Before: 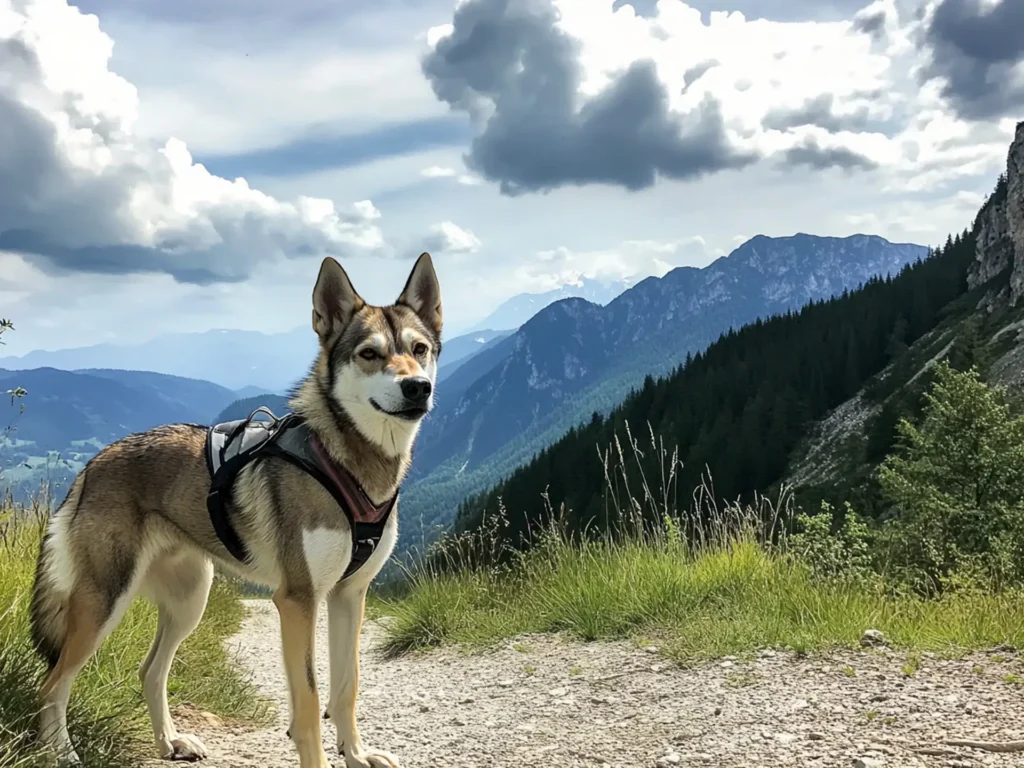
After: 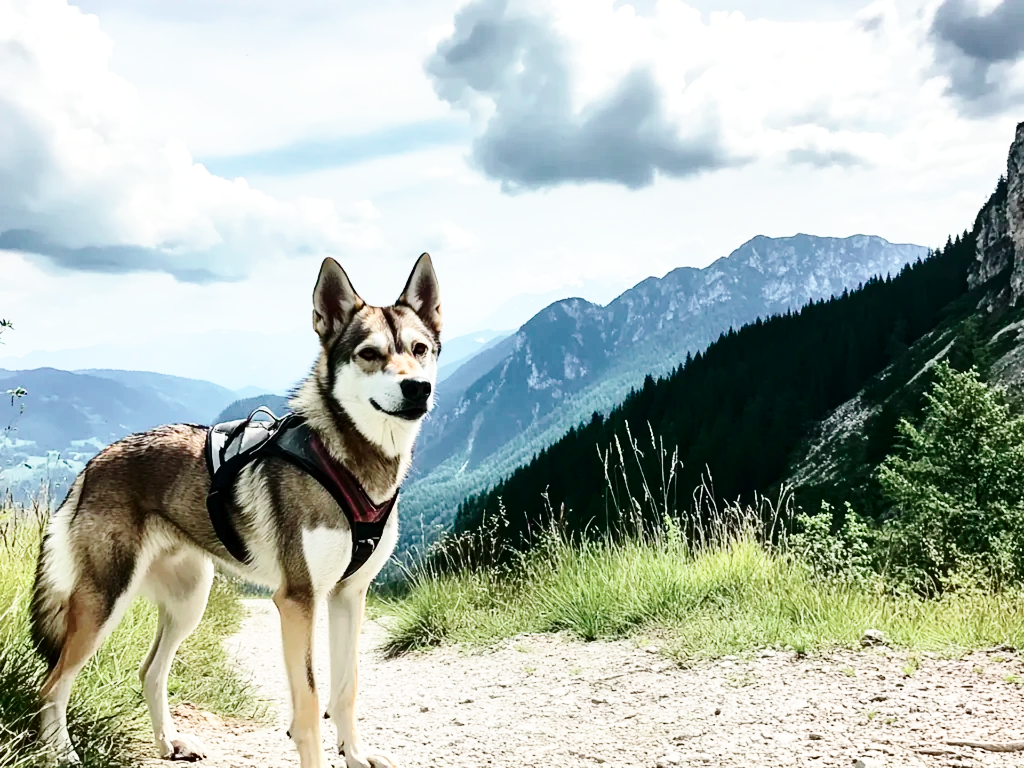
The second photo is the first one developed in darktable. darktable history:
contrast brightness saturation: contrast 0.28
color contrast: blue-yellow contrast 0.62
color balance rgb: perceptual saturation grading › global saturation 20%, perceptual saturation grading › highlights -25%, perceptual saturation grading › shadows 25%
base curve: curves: ch0 [(0, 0) (0.028, 0.03) (0.121, 0.232) (0.46, 0.748) (0.859, 0.968) (1, 1)], preserve colors none
